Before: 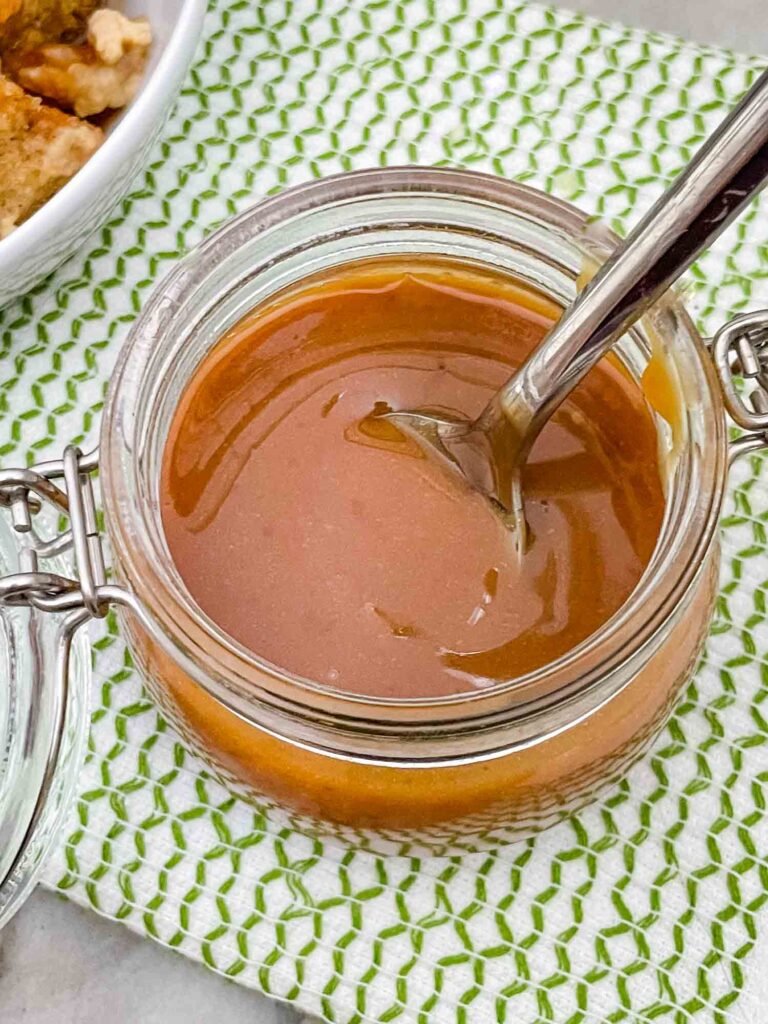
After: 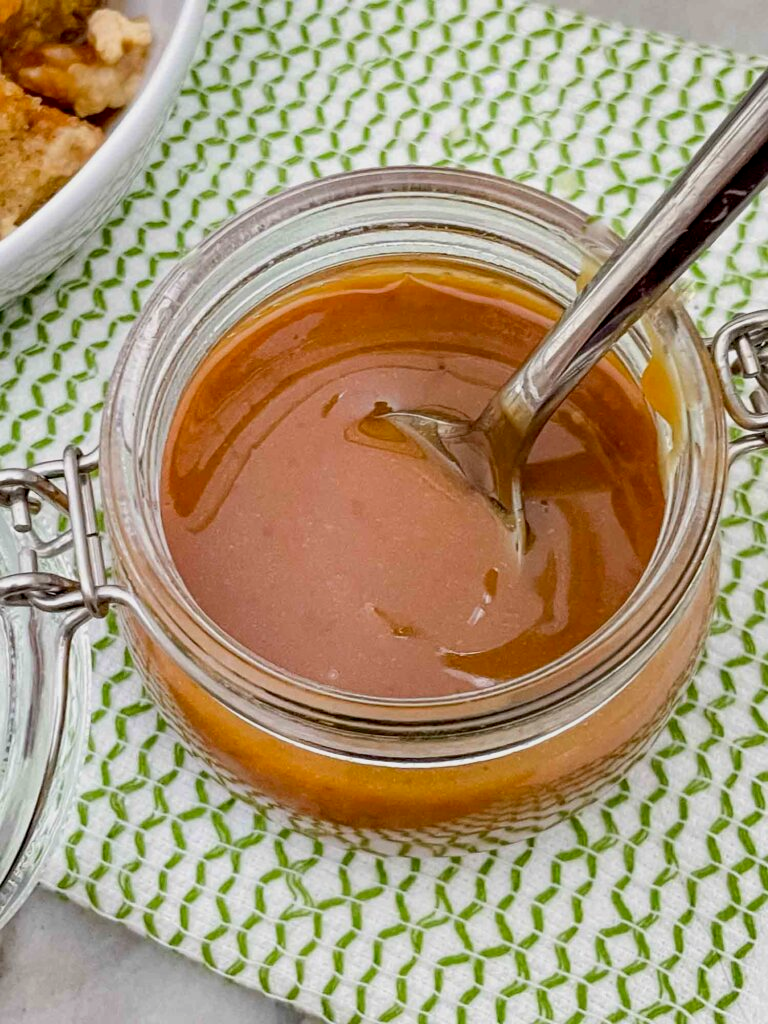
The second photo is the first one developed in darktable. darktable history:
exposure: black level correction 0.006, exposure -0.226 EV, compensate exposure bias true, compensate highlight preservation false
